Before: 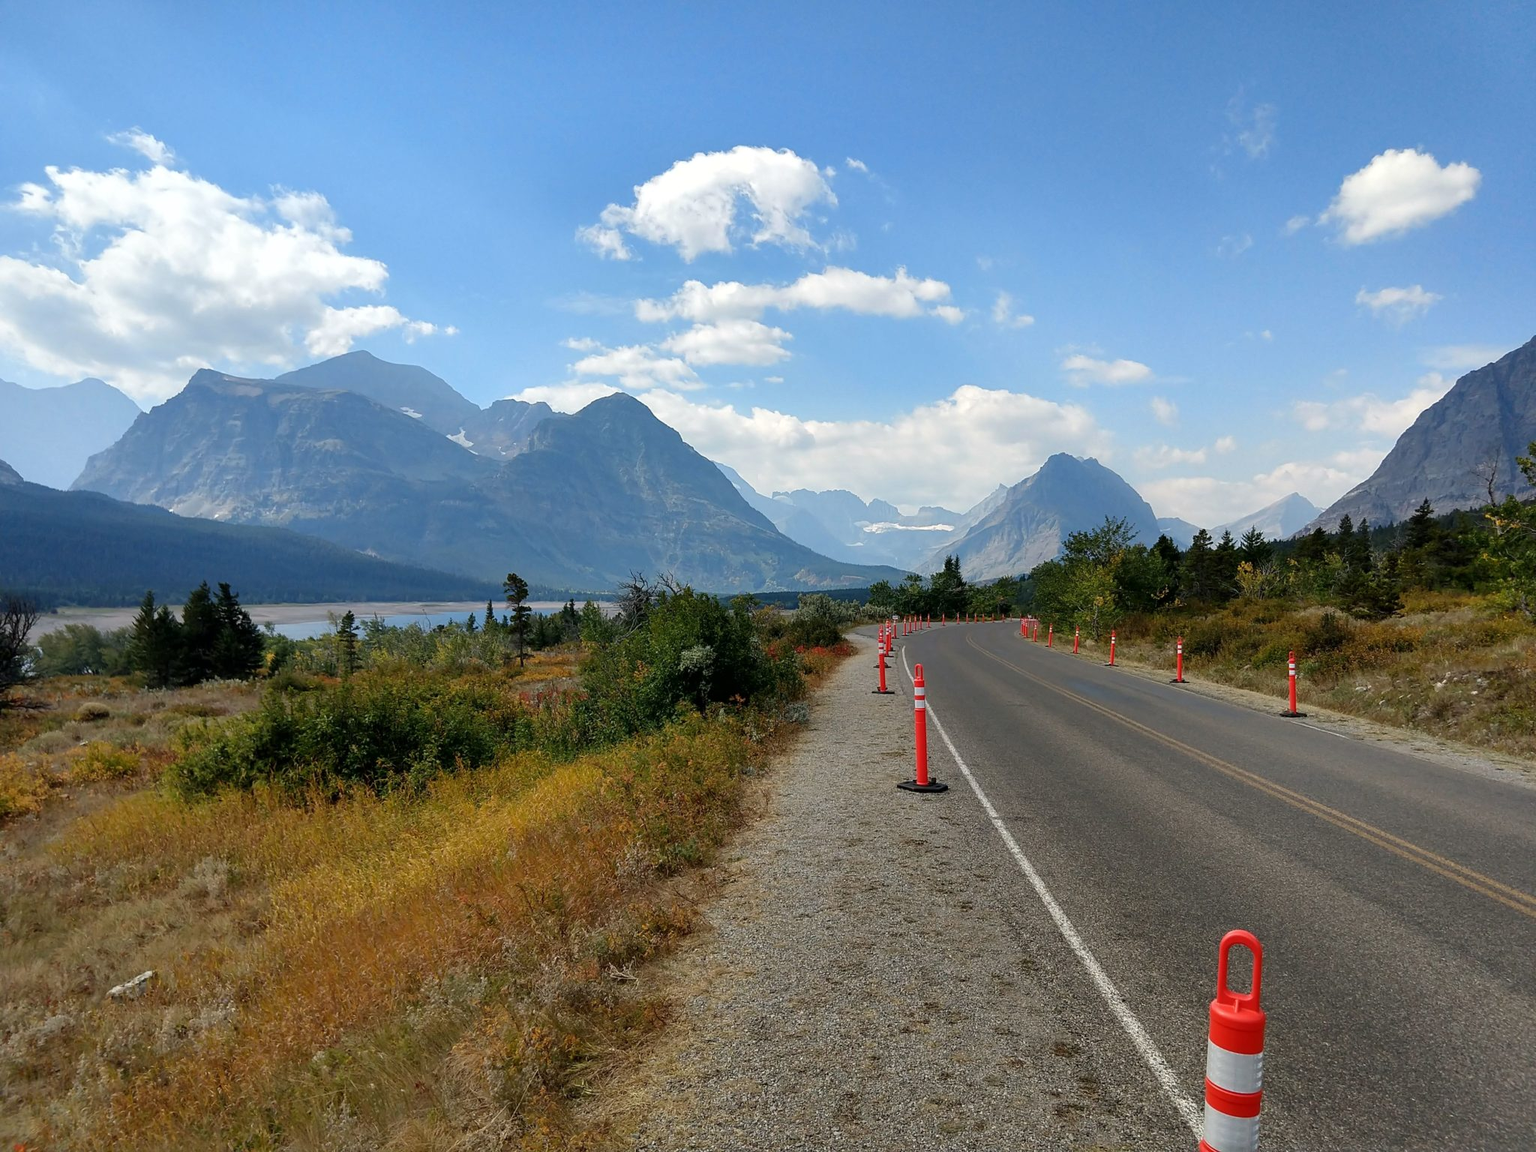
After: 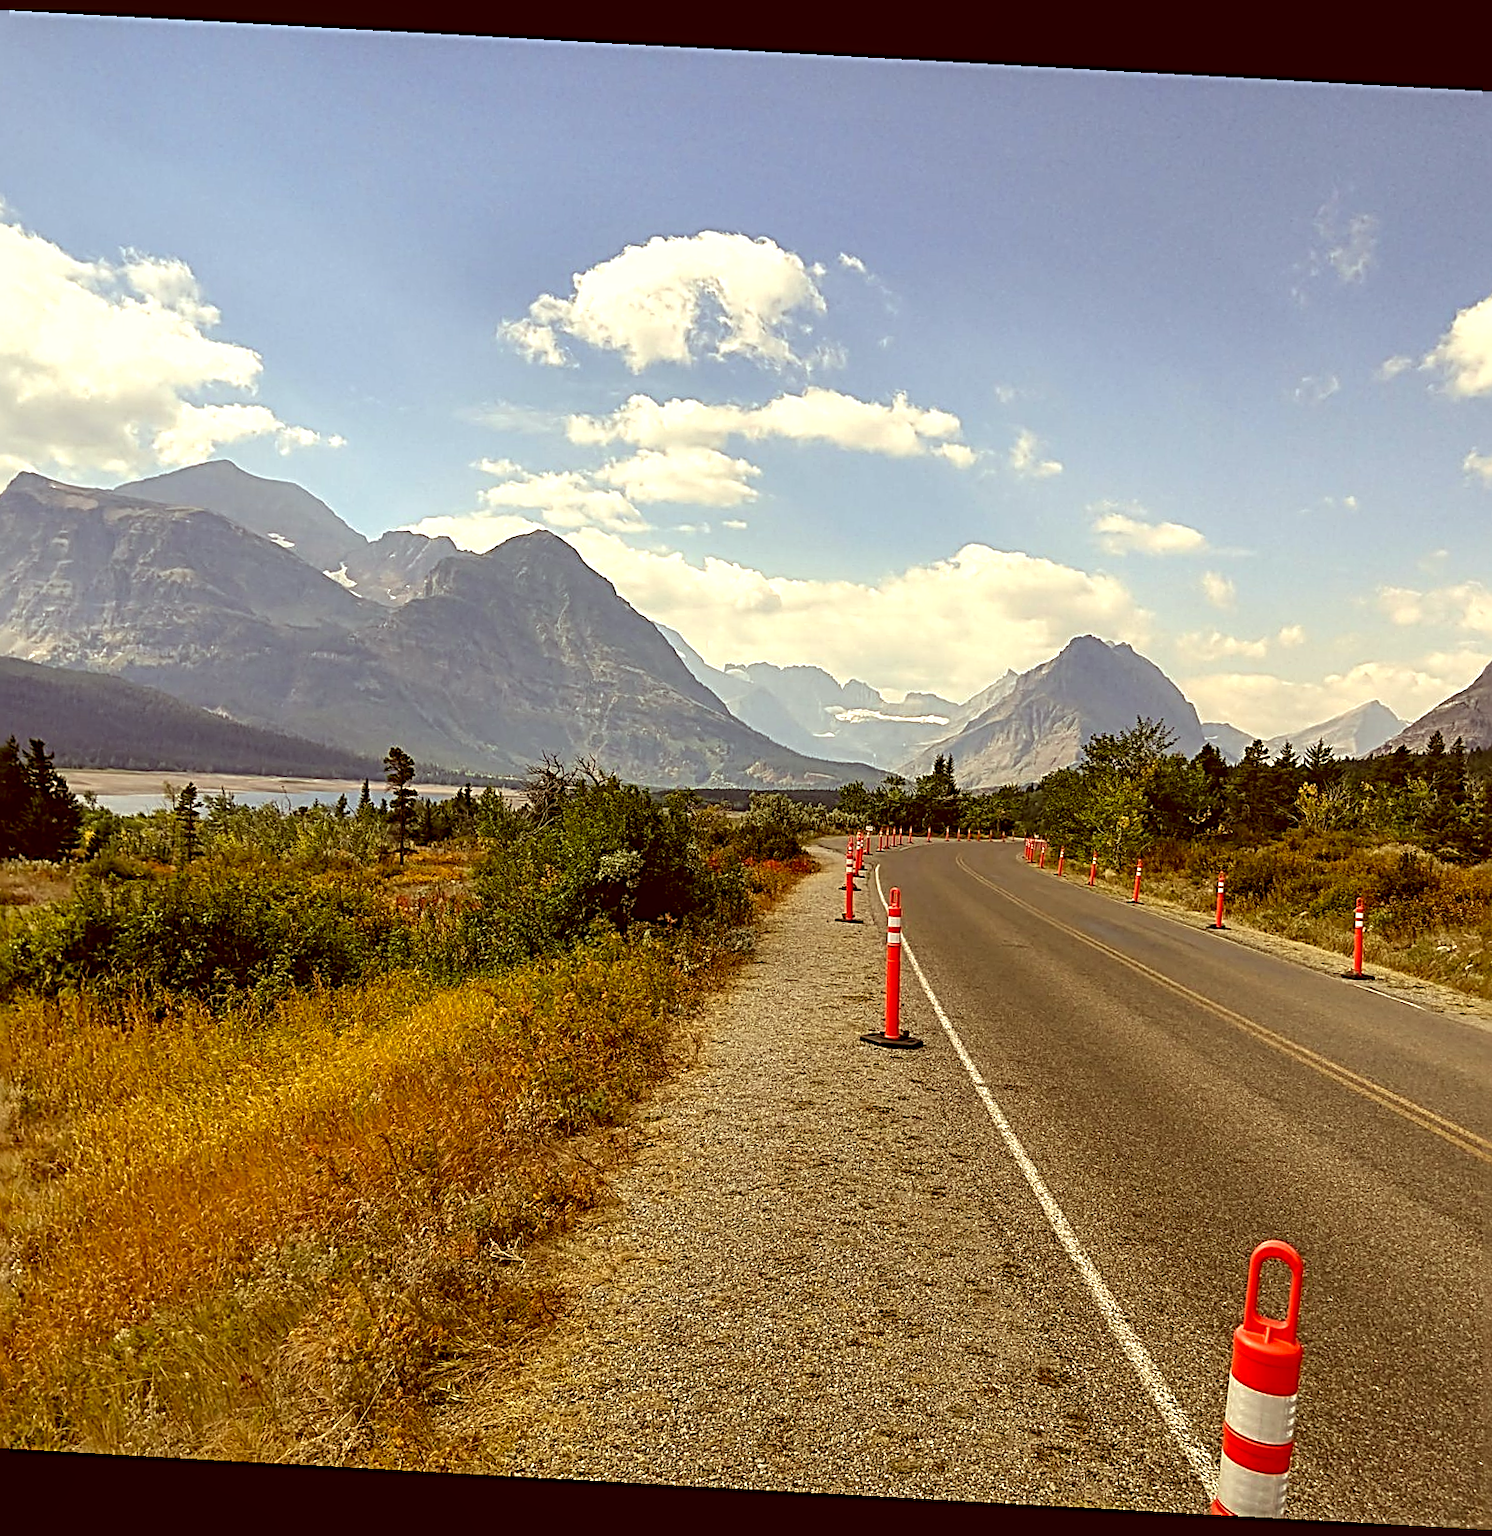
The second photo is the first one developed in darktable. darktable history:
crop and rotate: angle -3.13°, left 14.153%, top 0.044%, right 10.808%, bottom 0.043%
color correction: highlights a* 1.19, highlights b* 23.6, shadows a* 15.83, shadows b* 24.83
exposure: exposure 0.431 EV, compensate highlight preservation false
local contrast: on, module defaults
sharpen: radius 3.641, amount 0.944
